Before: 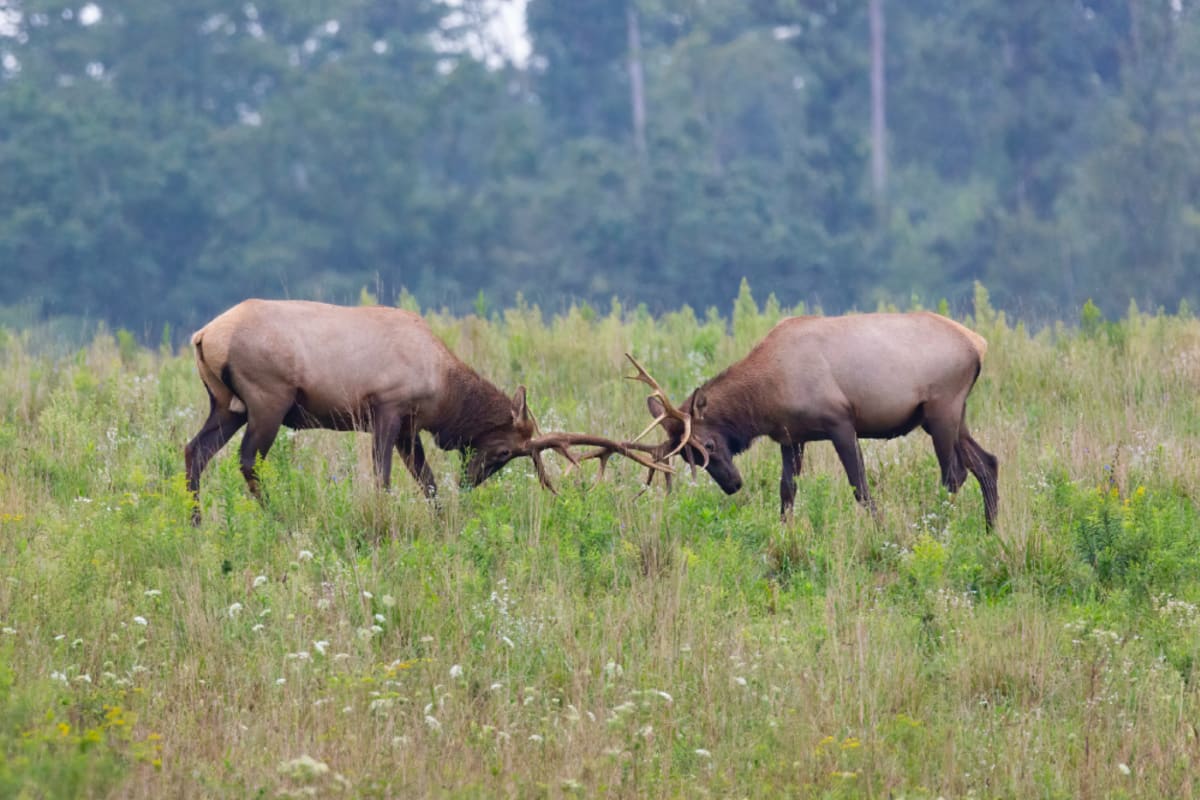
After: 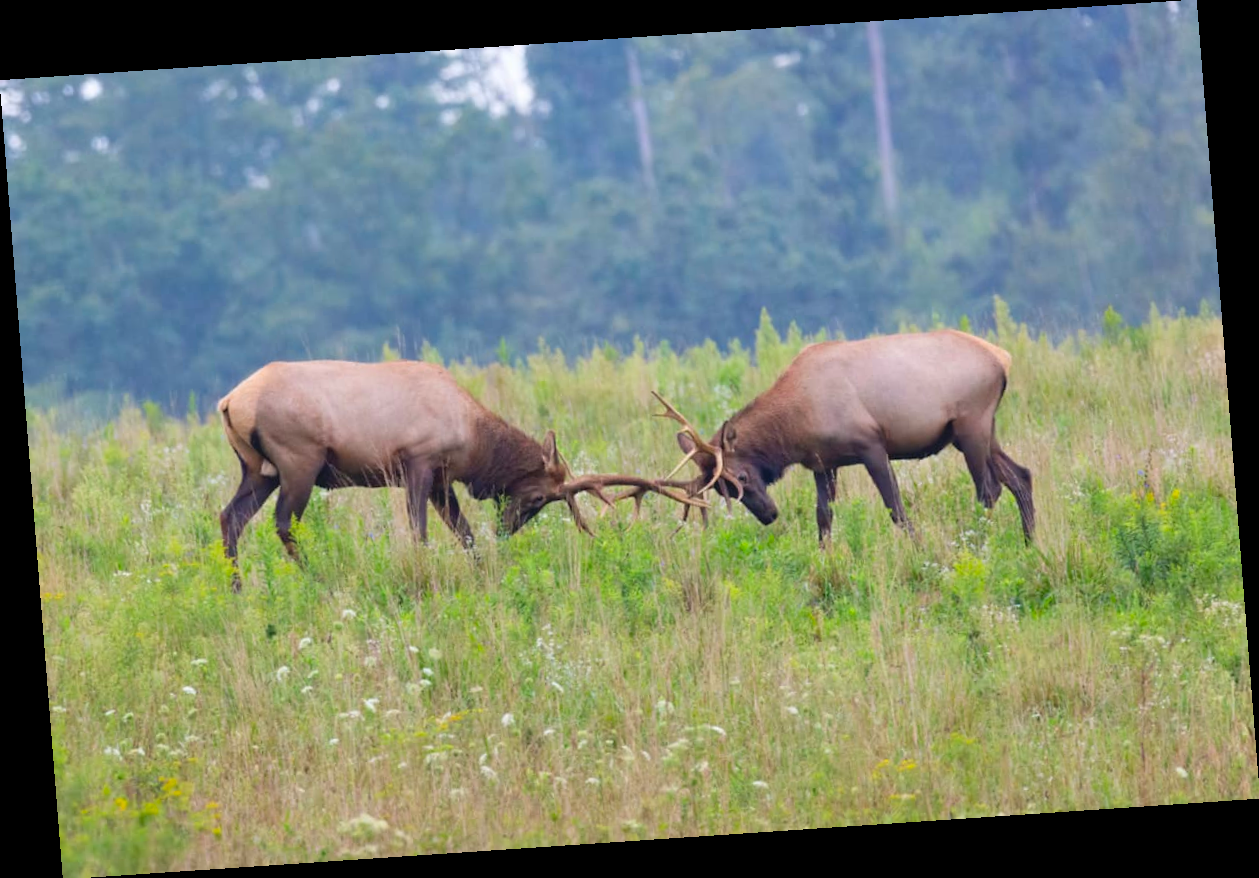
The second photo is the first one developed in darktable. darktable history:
rotate and perspective: rotation -4.2°, shear 0.006, automatic cropping off
contrast brightness saturation: brightness 0.09, saturation 0.19
